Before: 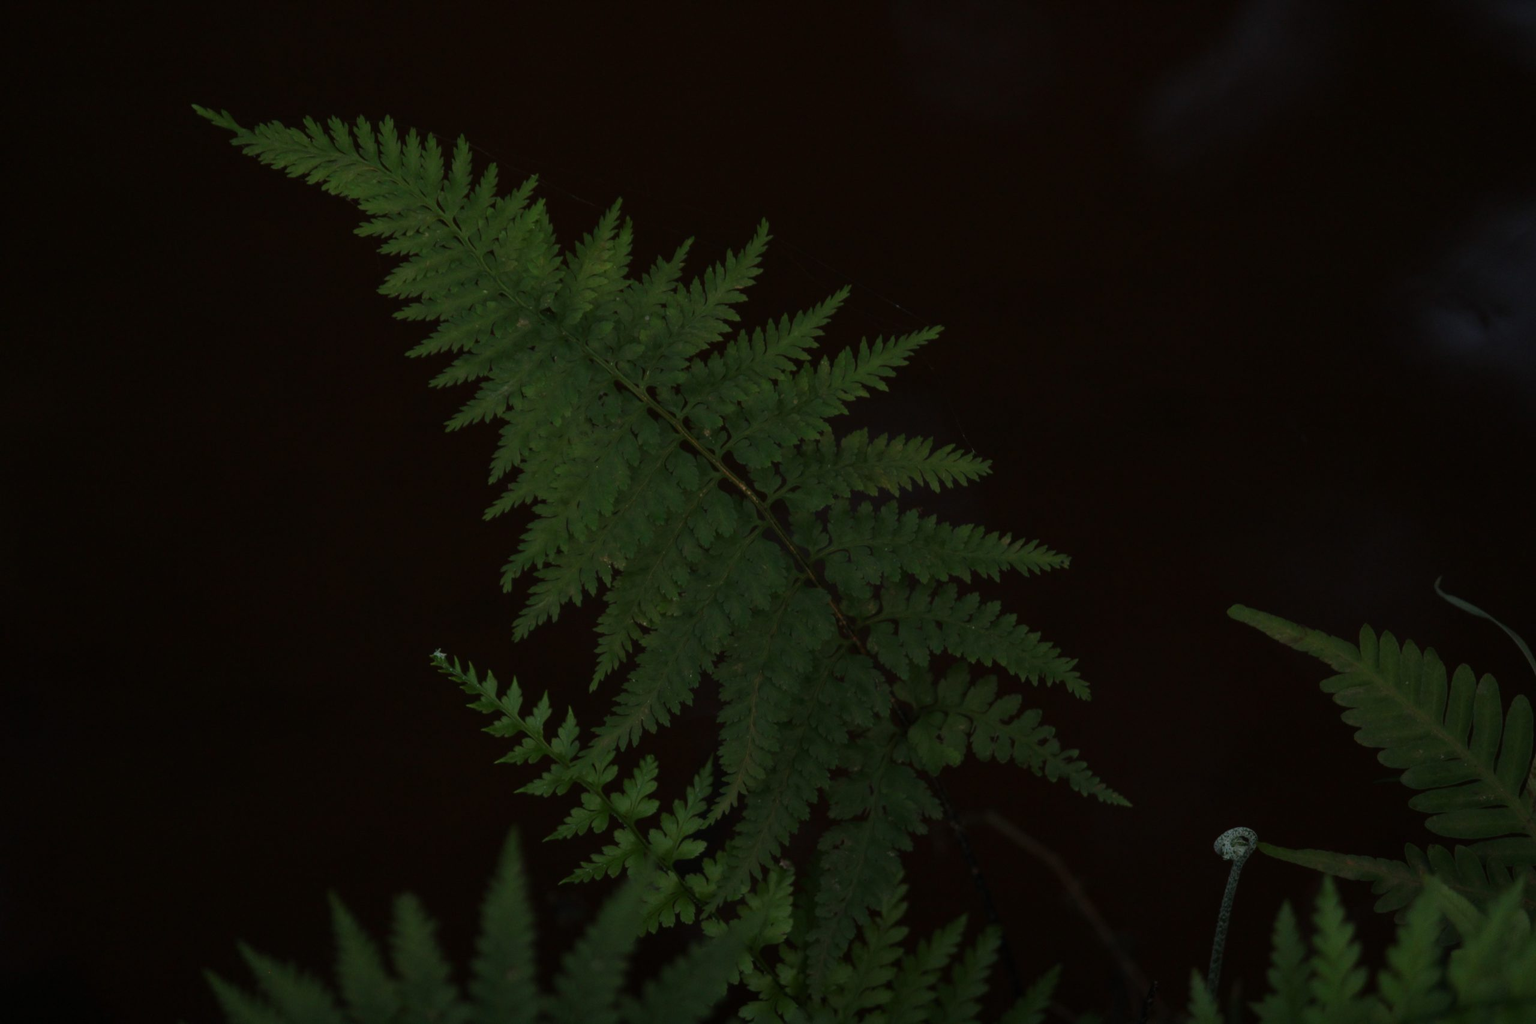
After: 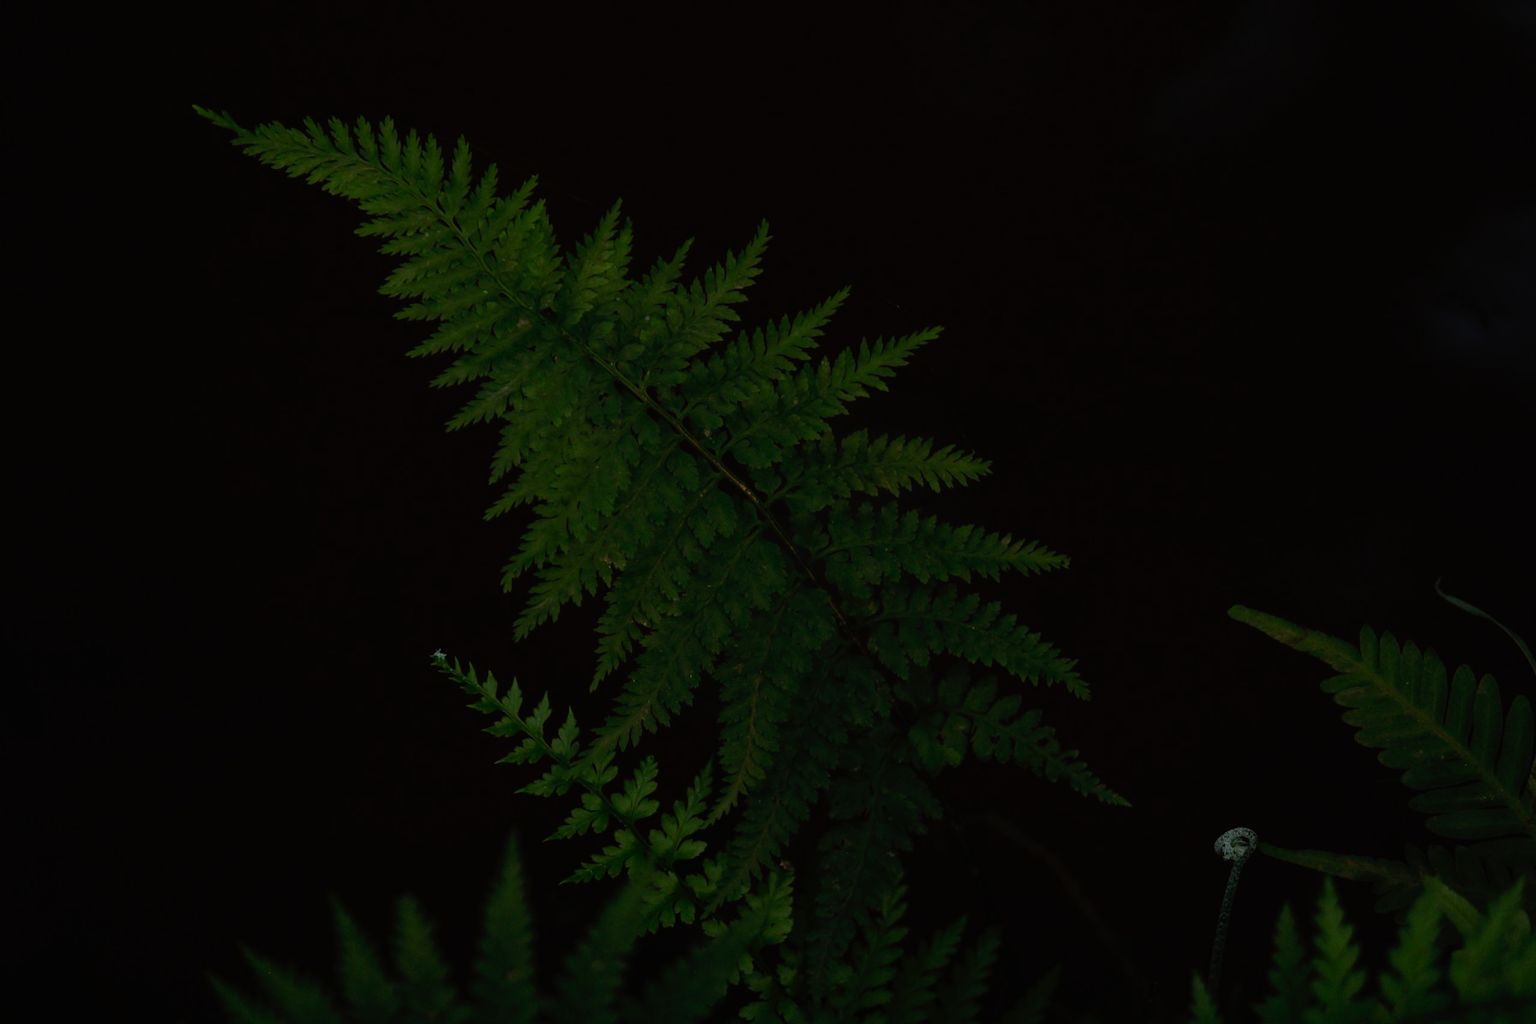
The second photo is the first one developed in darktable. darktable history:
exposure: exposure -0.261 EV, compensate exposure bias true, compensate highlight preservation false
tone curve: curves: ch0 [(0, 0) (0.003, 0.005) (0.011, 0.008) (0.025, 0.014) (0.044, 0.021) (0.069, 0.027) (0.1, 0.041) (0.136, 0.083) (0.177, 0.138) (0.224, 0.197) (0.277, 0.259) (0.335, 0.331) (0.399, 0.399) (0.468, 0.476) (0.543, 0.547) (0.623, 0.635) (0.709, 0.753) (0.801, 0.847) (0.898, 0.94) (1, 1)], preserve colors none
